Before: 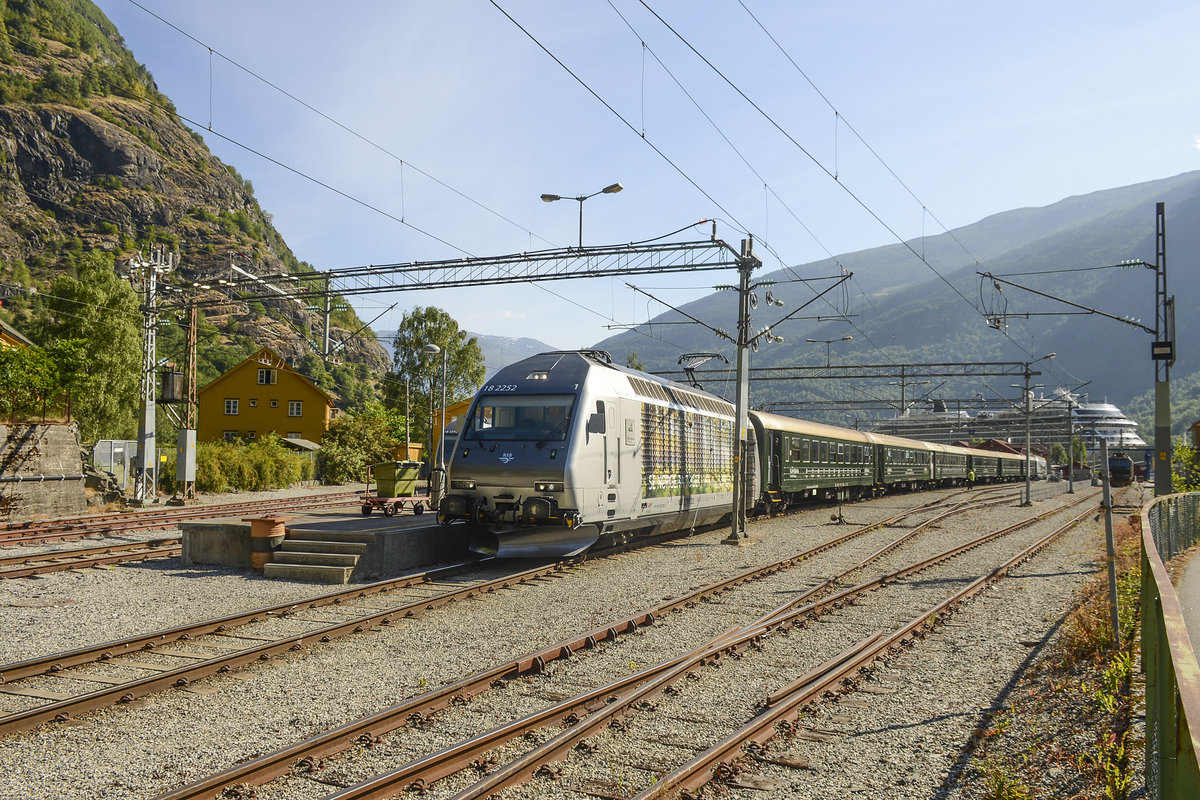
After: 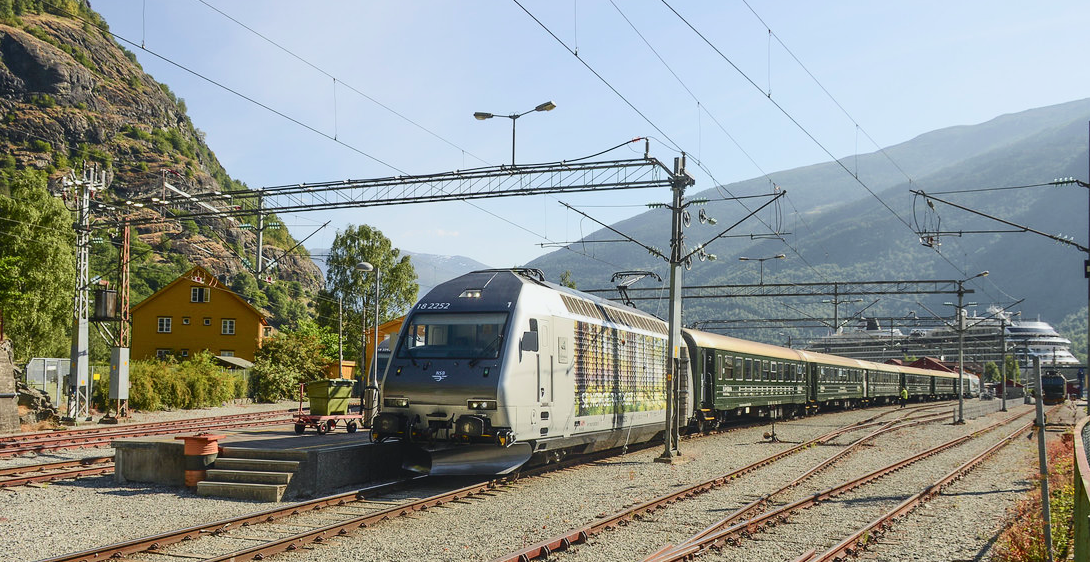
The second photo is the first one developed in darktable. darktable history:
crop: left 5.596%, top 10.314%, right 3.534%, bottom 19.395%
tone curve: curves: ch0 [(0, 0.025) (0.15, 0.143) (0.452, 0.486) (0.751, 0.788) (1, 0.961)]; ch1 [(0, 0) (0.416, 0.4) (0.476, 0.469) (0.497, 0.494) (0.546, 0.571) (0.566, 0.607) (0.62, 0.657) (1, 1)]; ch2 [(0, 0) (0.386, 0.397) (0.505, 0.498) (0.547, 0.546) (0.579, 0.58) (1, 1)], color space Lab, independent channels, preserve colors none
